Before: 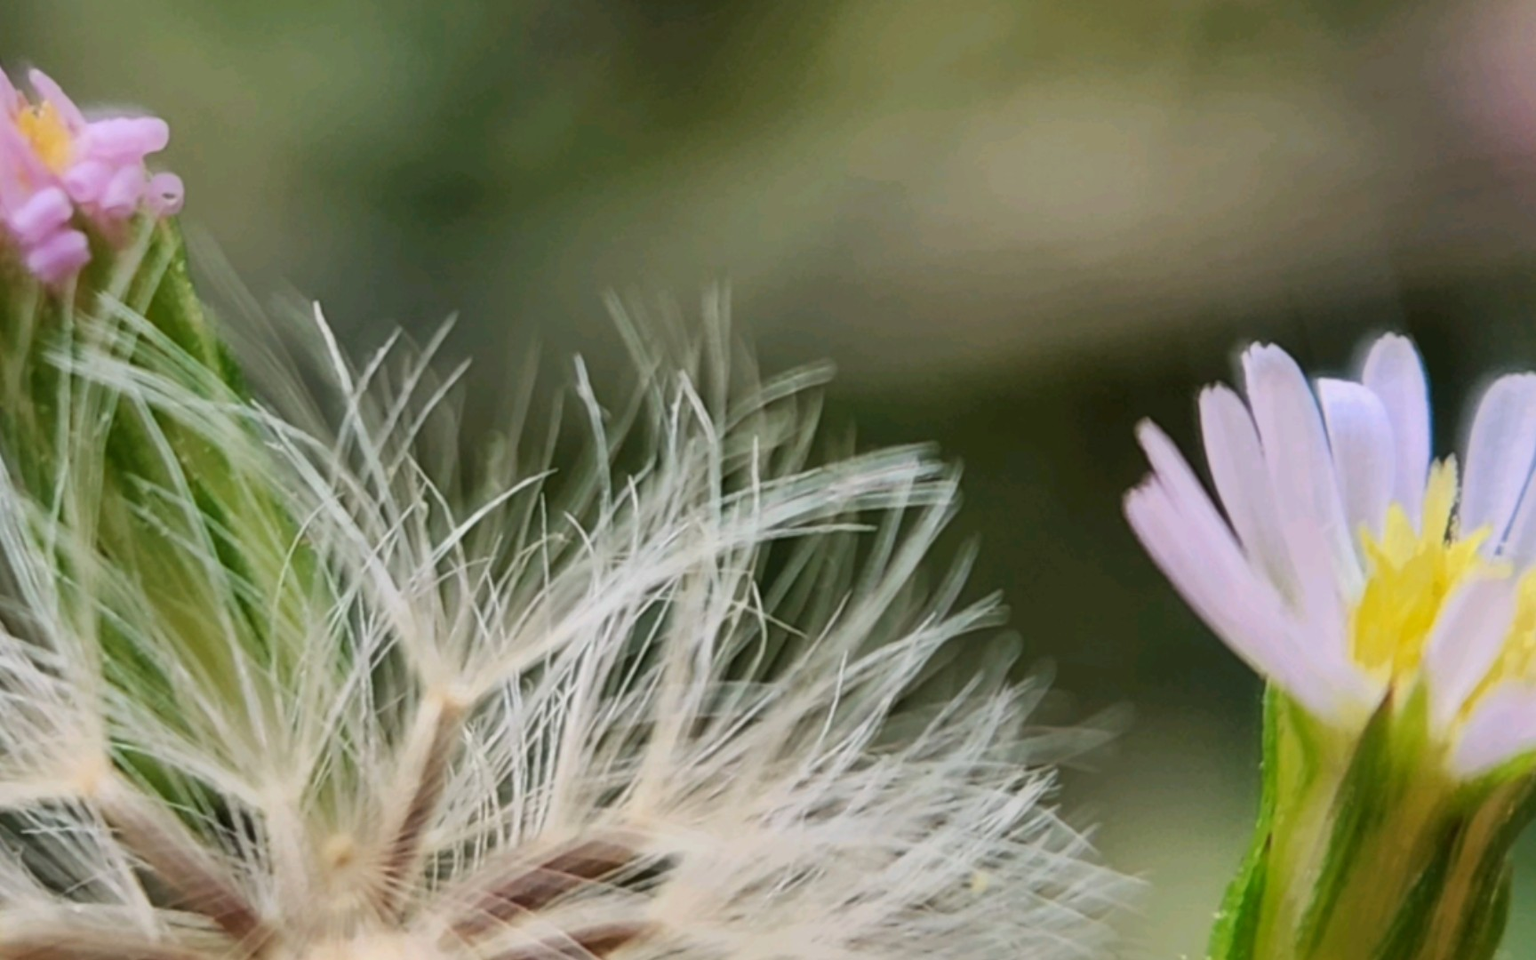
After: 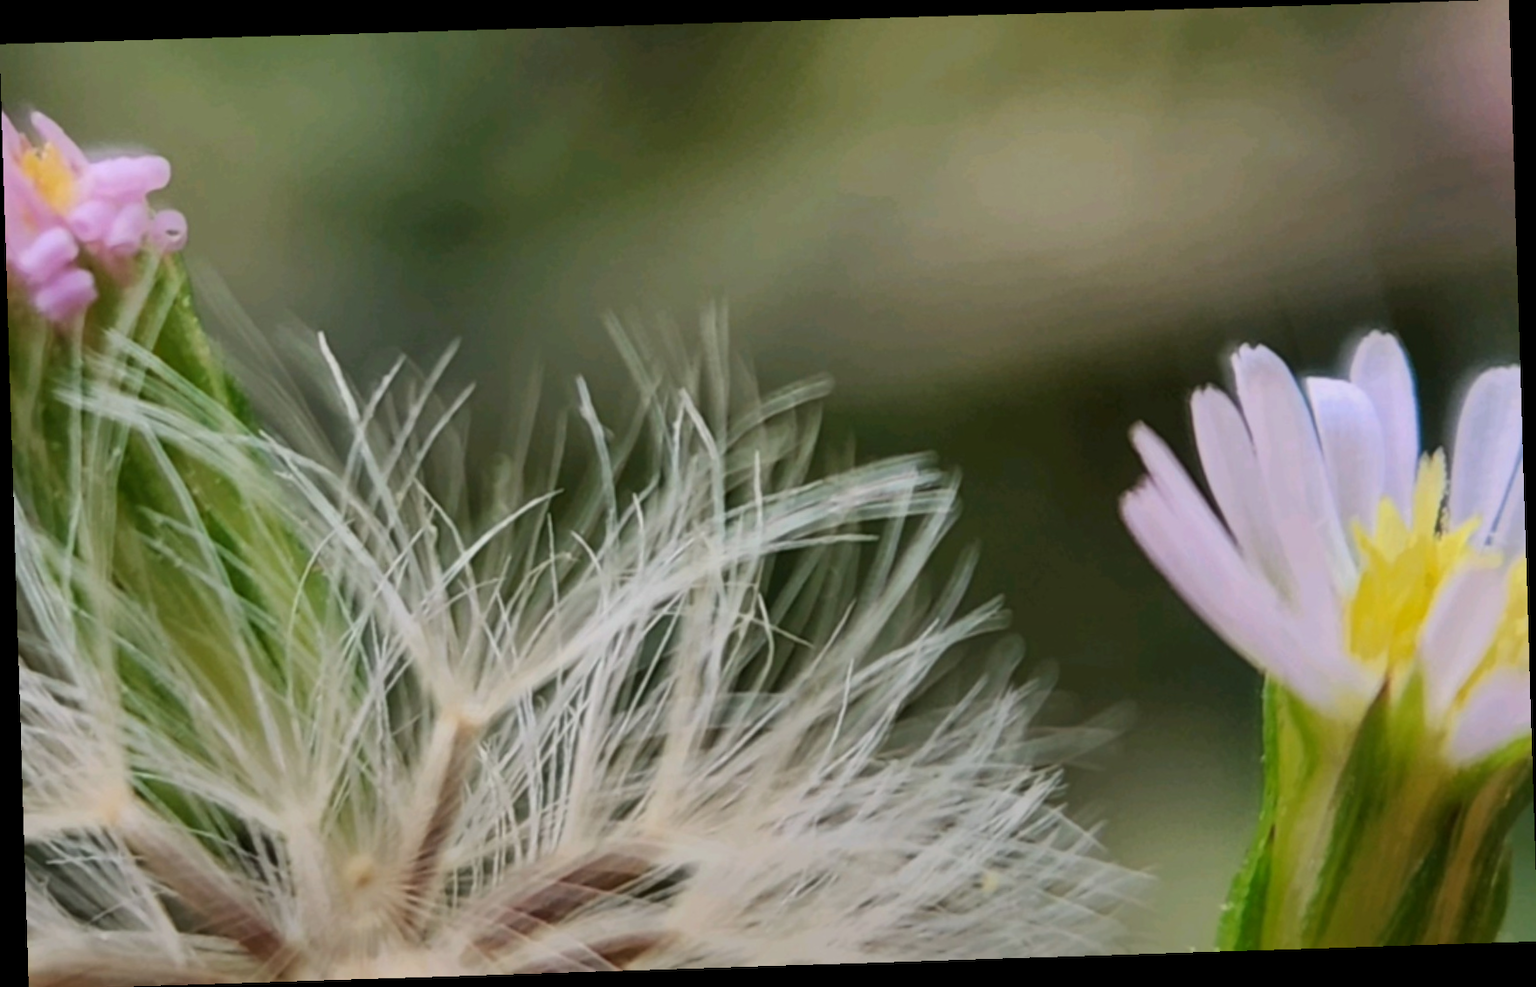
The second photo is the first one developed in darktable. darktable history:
rotate and perspective: rotation -1.77°, lens shift (horizontal) 0.004, automatic cropping off
graduated density: rotation -180°, offset 24.95
